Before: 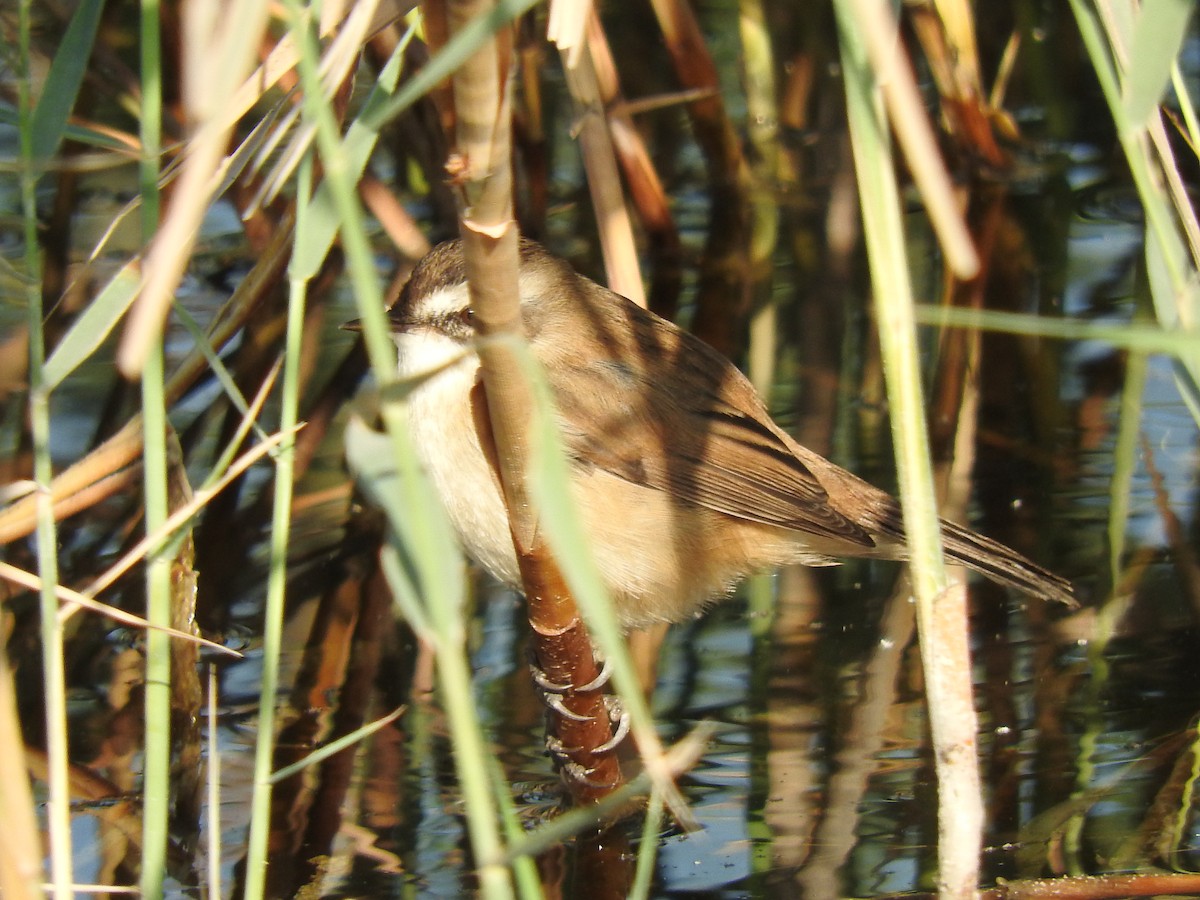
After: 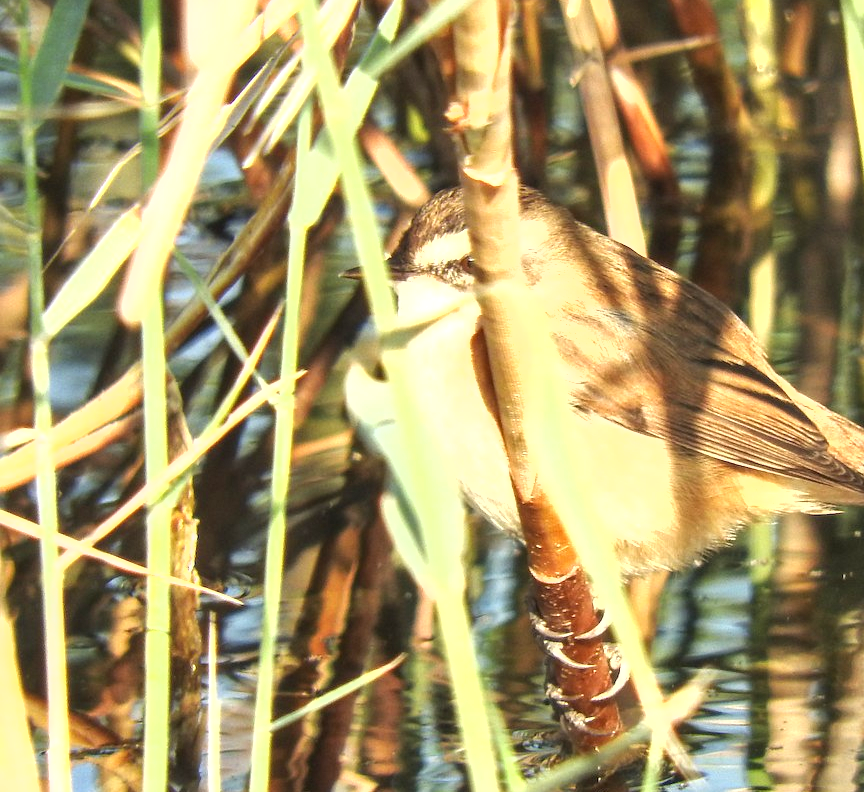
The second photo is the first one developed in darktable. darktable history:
local contrast: on, module defaults
shadows and highlights: radius 125.46, shadows 30.51, highlights -30.51, low approximation 0.01, soften with gaussian
crop: top 5.803%, right 27.864%, bottom 5.804%
exposure: black level correction 0, exposure 1.198 EV, compensate exposure bias true, compensate highlight preservation false
